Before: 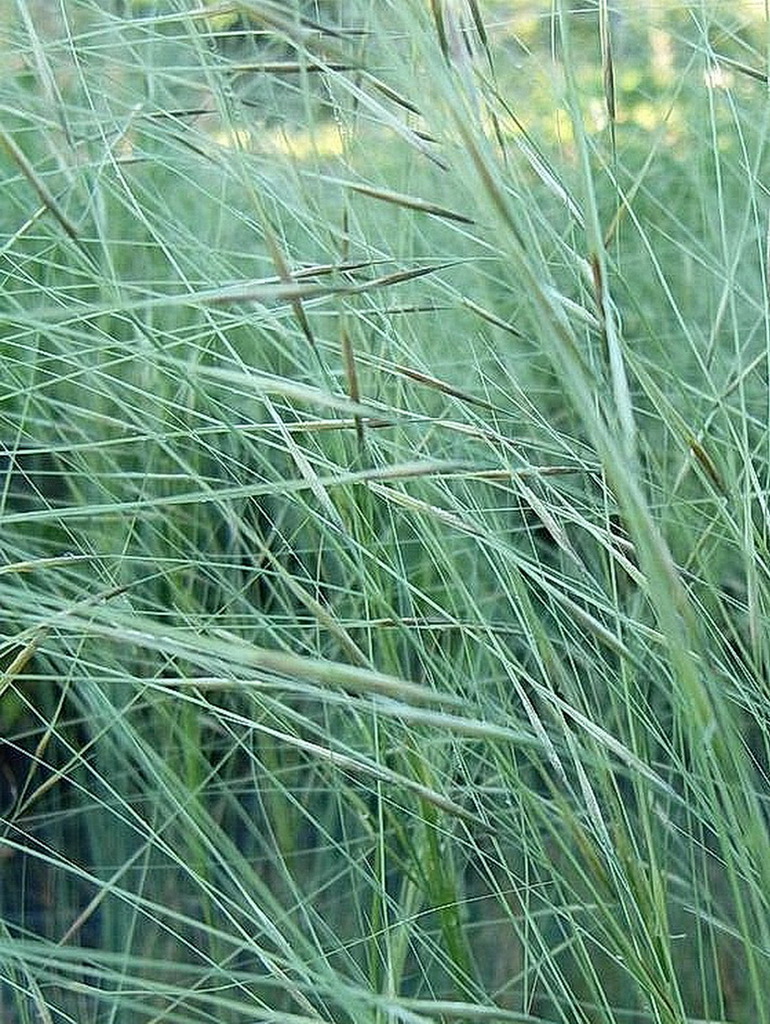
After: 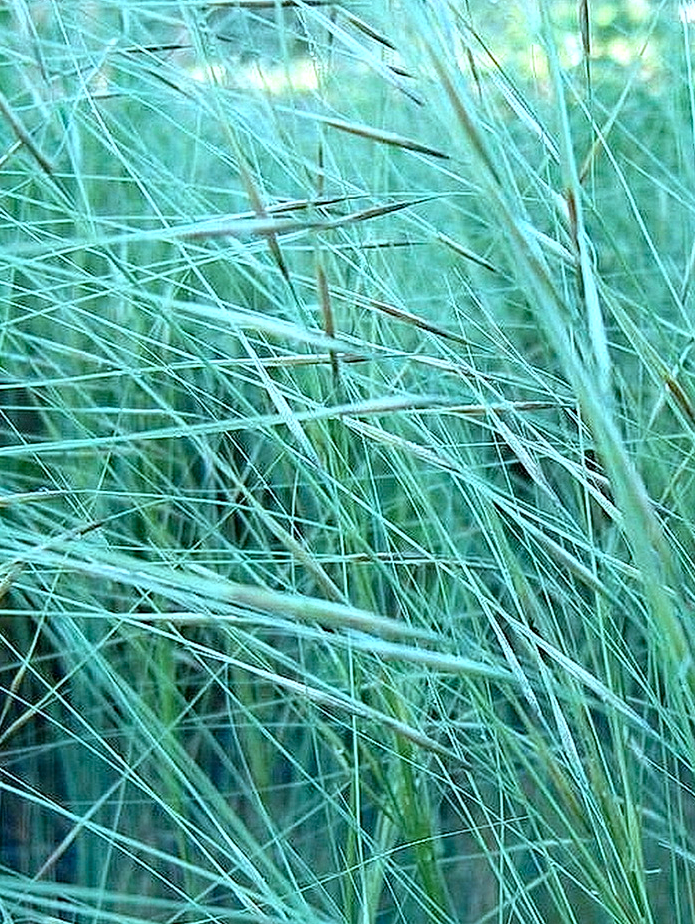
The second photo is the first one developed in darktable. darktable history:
crop: left 3.305%, top 6.436%, right 6.389%, bottom 3.258%
exposure: exposure 0.426 EV, compensate highlight preservation false
haze removal: compatibility mode true, adaptive false
color correction: highlights a* -10.69, highlights b* -19.19
